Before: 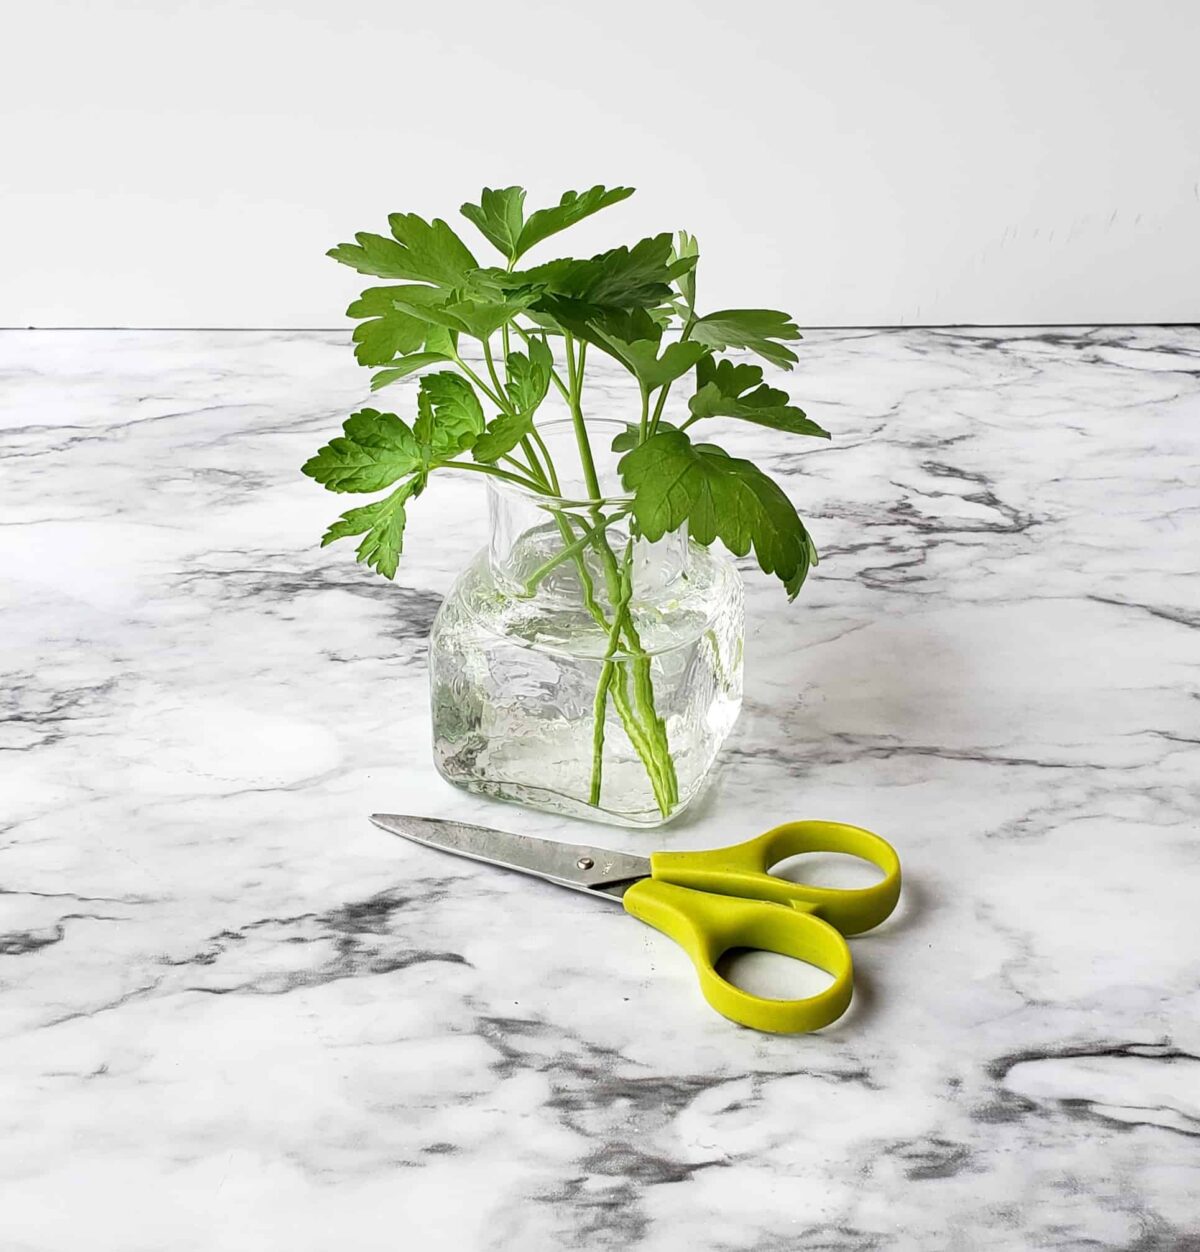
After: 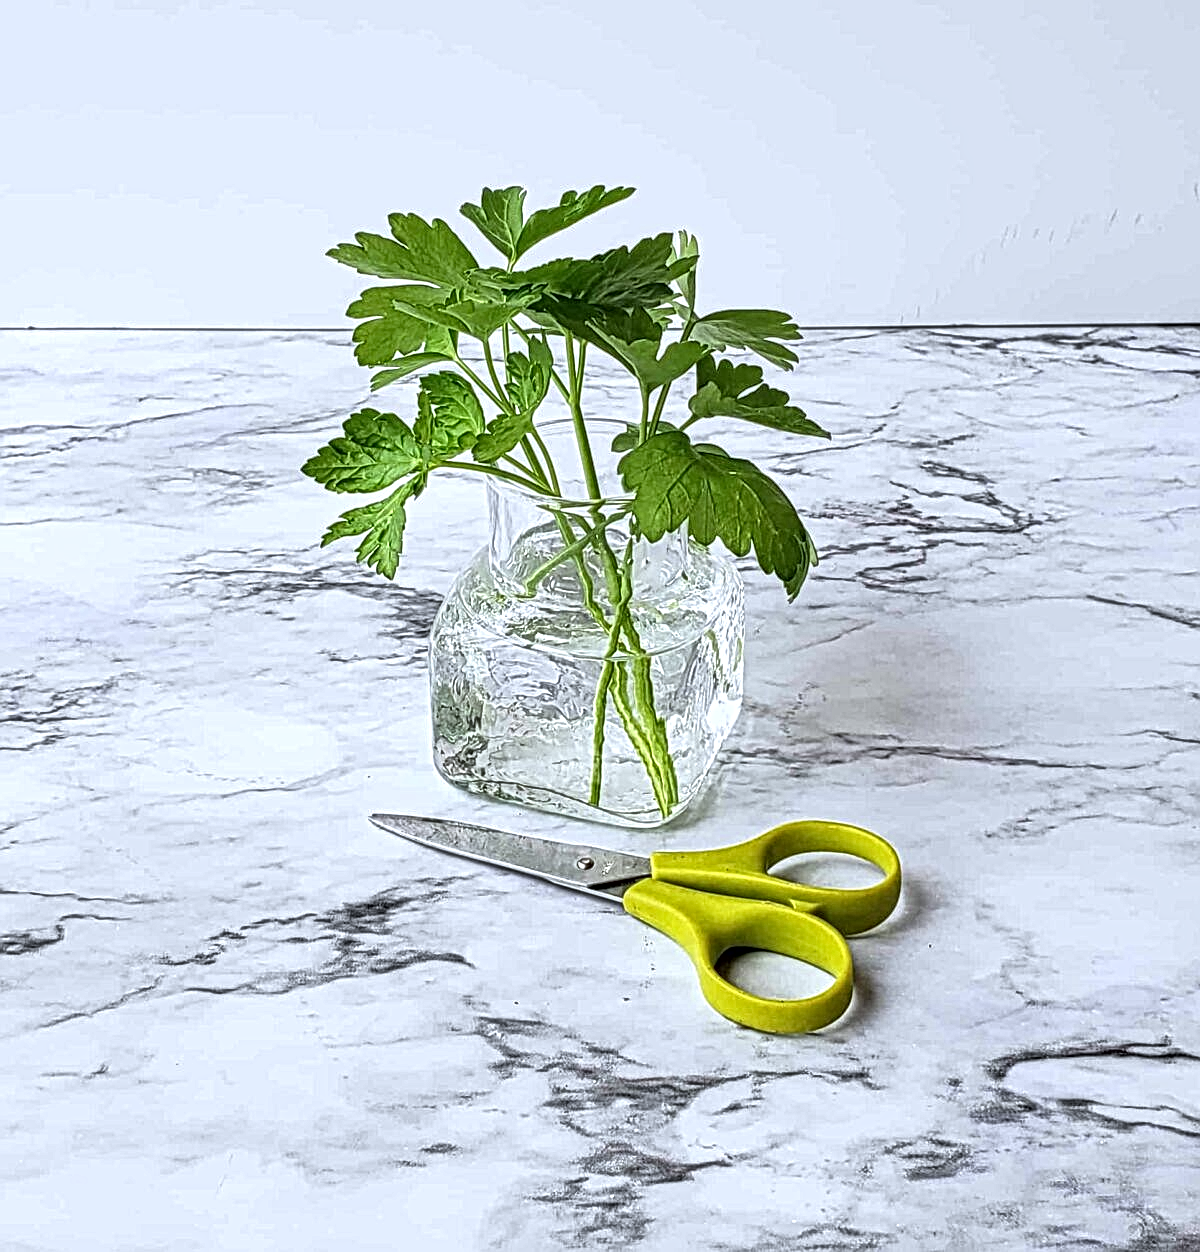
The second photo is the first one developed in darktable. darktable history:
local contrast: mode bilateral grid, contrast 20, coarseness 3, detail 300%, midtone range 0.2
tone equalizer: on, module defaults
white balance: red 0.954, blue 1.079
